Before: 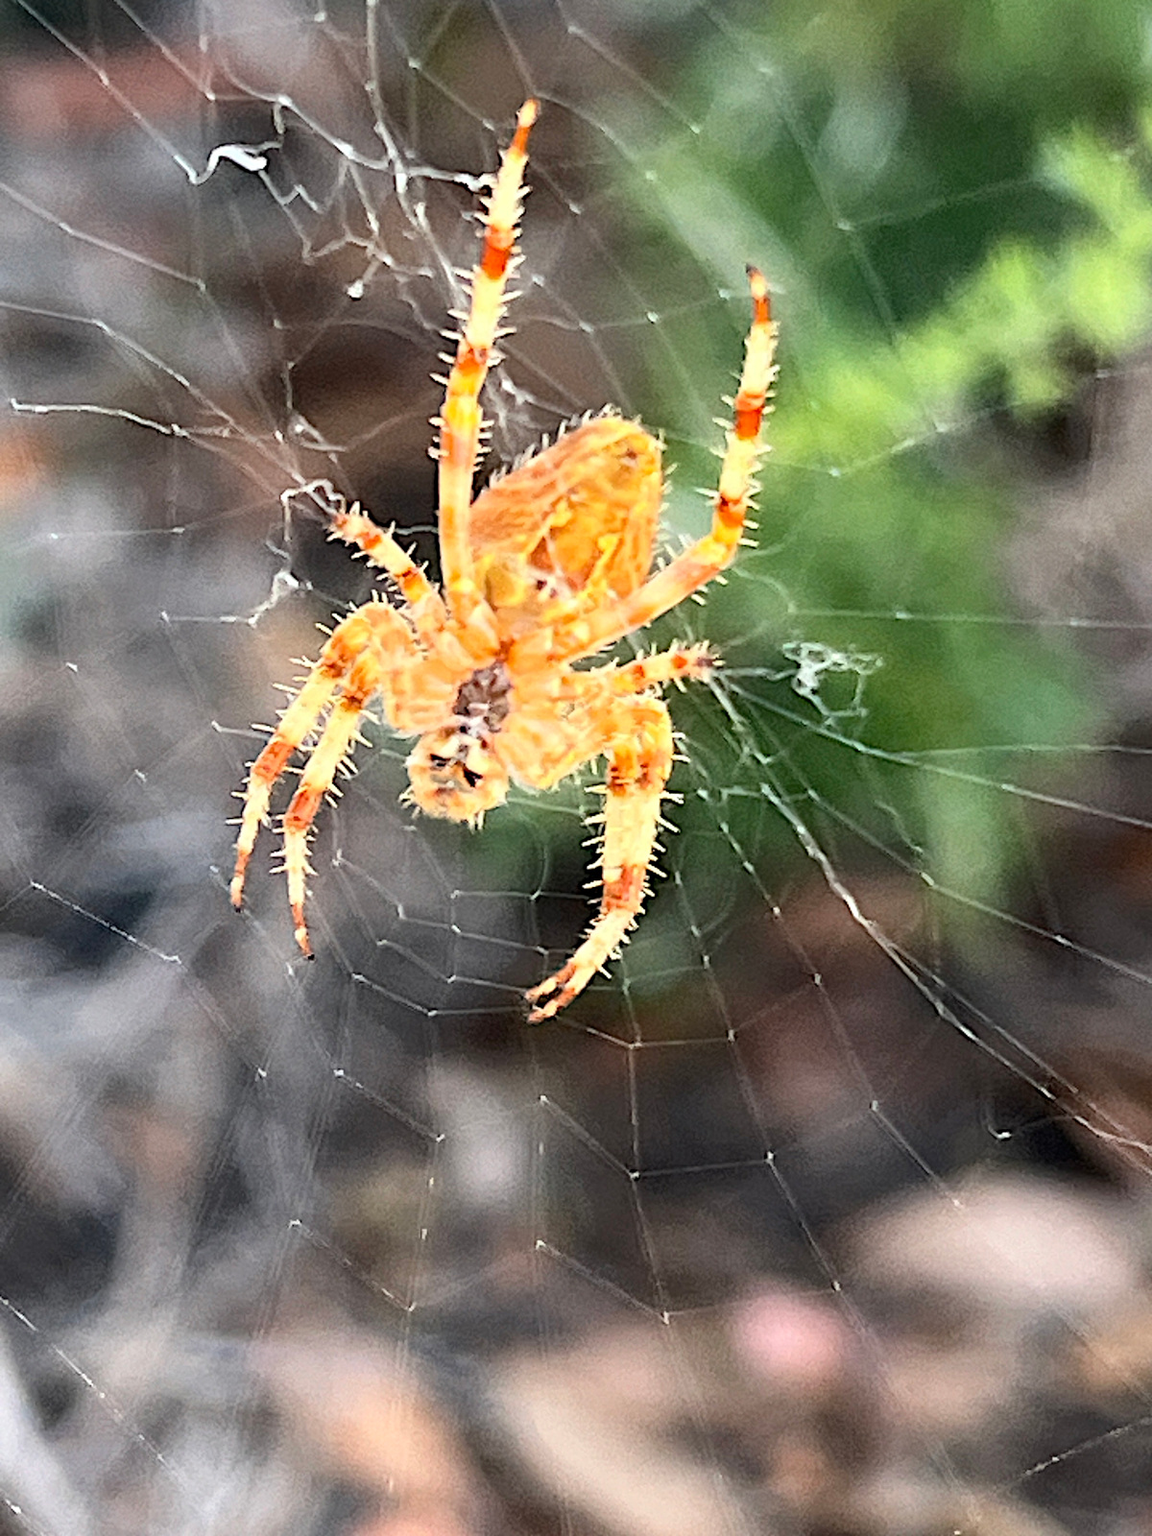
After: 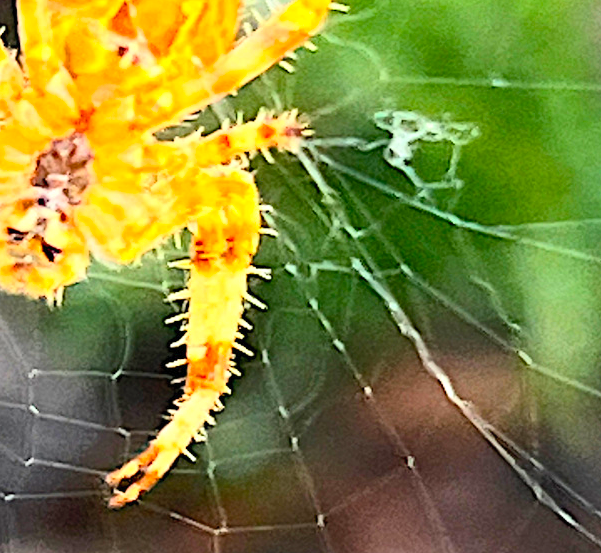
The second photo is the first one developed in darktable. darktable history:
color balance rgb: linear chroma grading › global chroma 39.897%, perceptual saturation grading › global saturation 0.974%
crop: left 36.751%, top 34.92%, right 13.082%, bottom 30.463%
contrast brightness saturation: contrast 0.197, brightness 0.167, saturation 0.217
